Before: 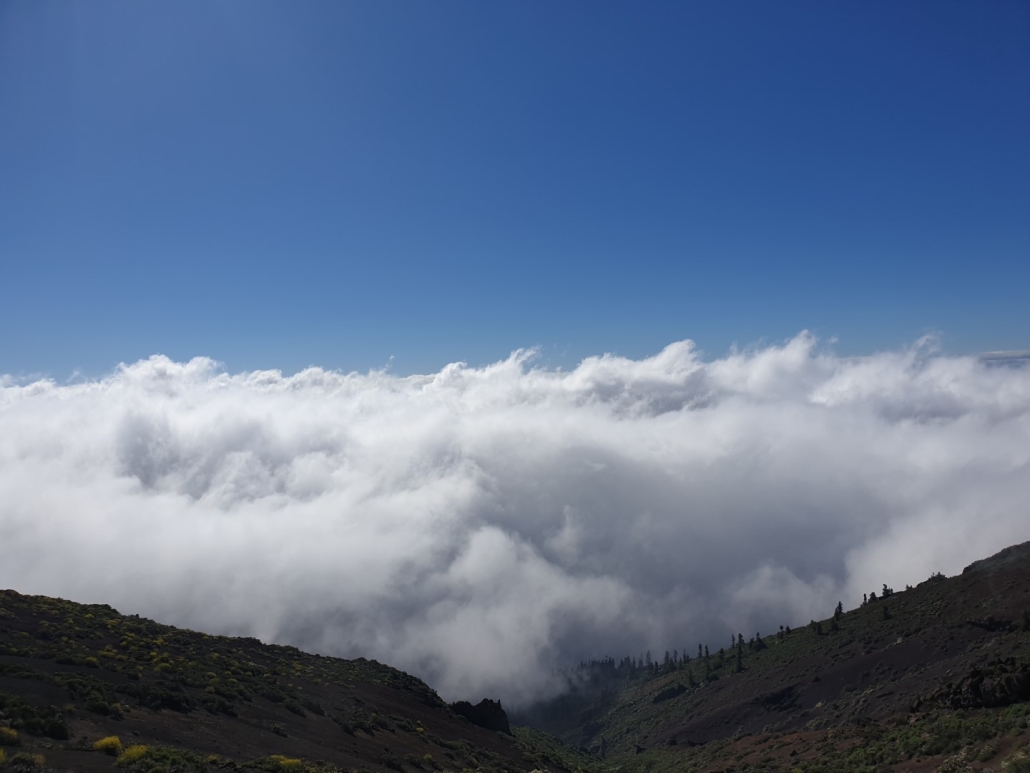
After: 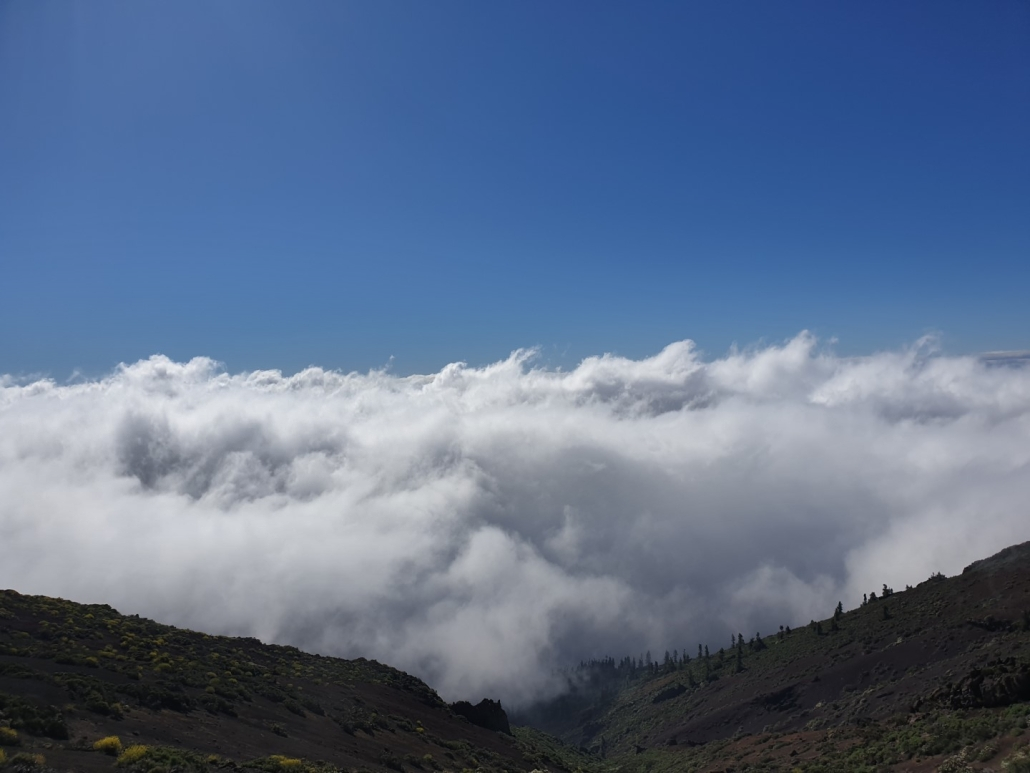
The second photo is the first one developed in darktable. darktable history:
shadows and highlights: shadows 24.12, highlights -79.59, soften with gaussian
